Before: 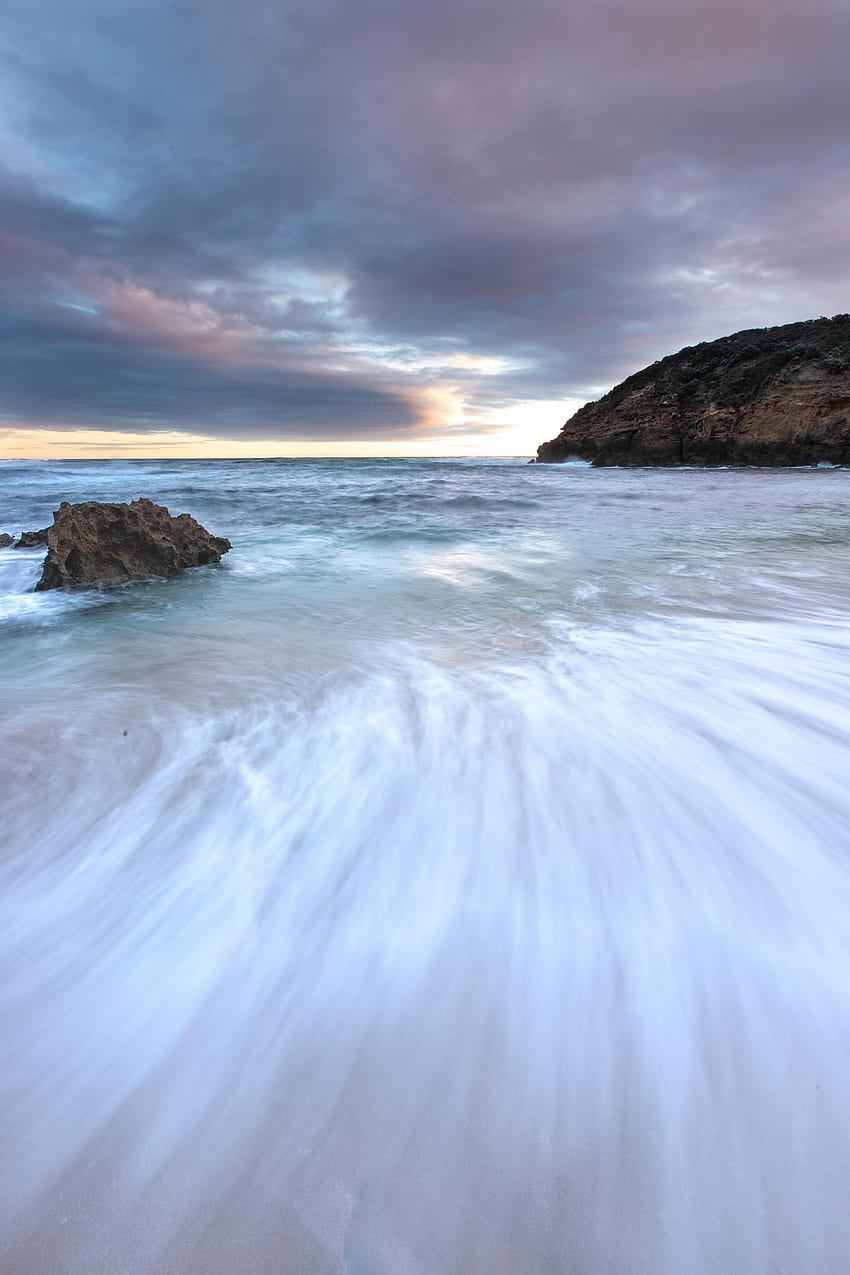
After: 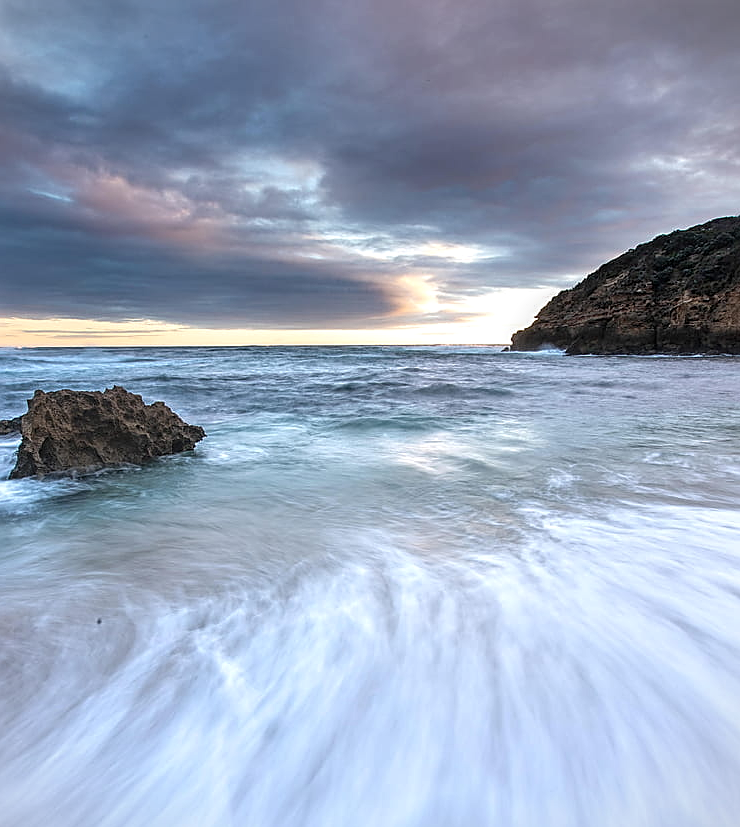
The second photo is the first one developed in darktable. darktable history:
local contrast: on, module defaults
vignetting: fall-off start 99.79%, brightness -0.203
crop: left 3.149%, top 8.845%, right 9.675%, bottom 26.281%
sharpen: on, module defaults
